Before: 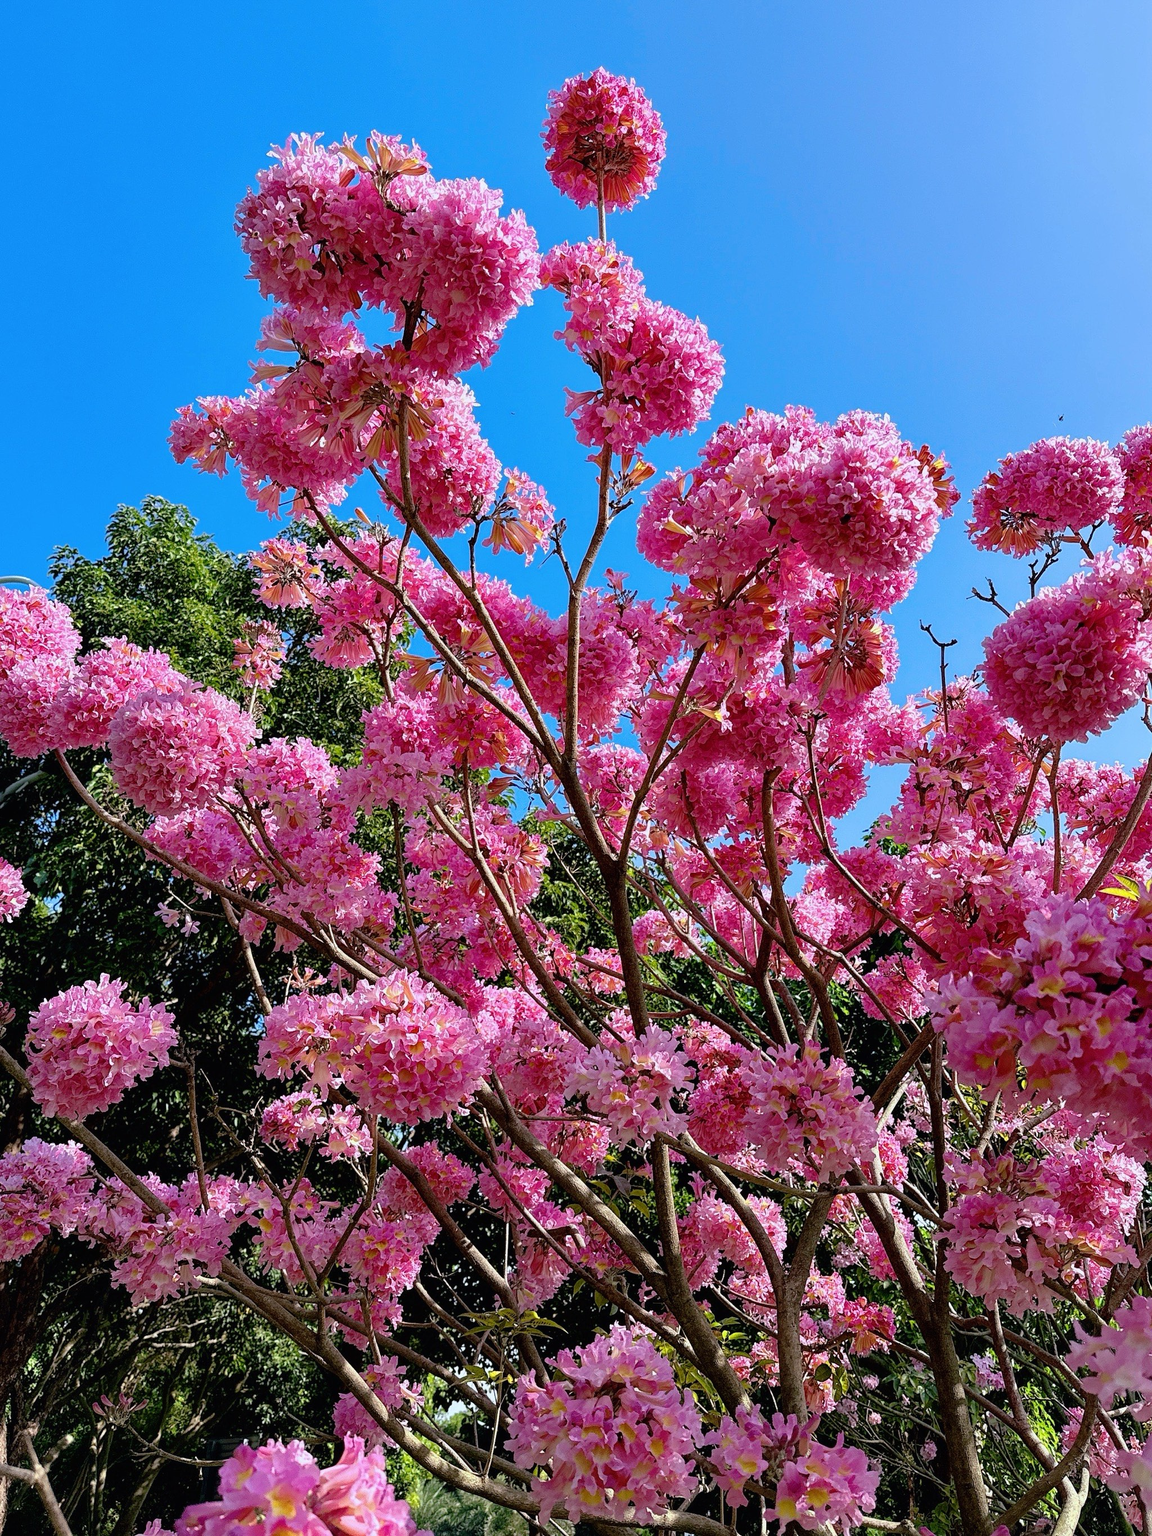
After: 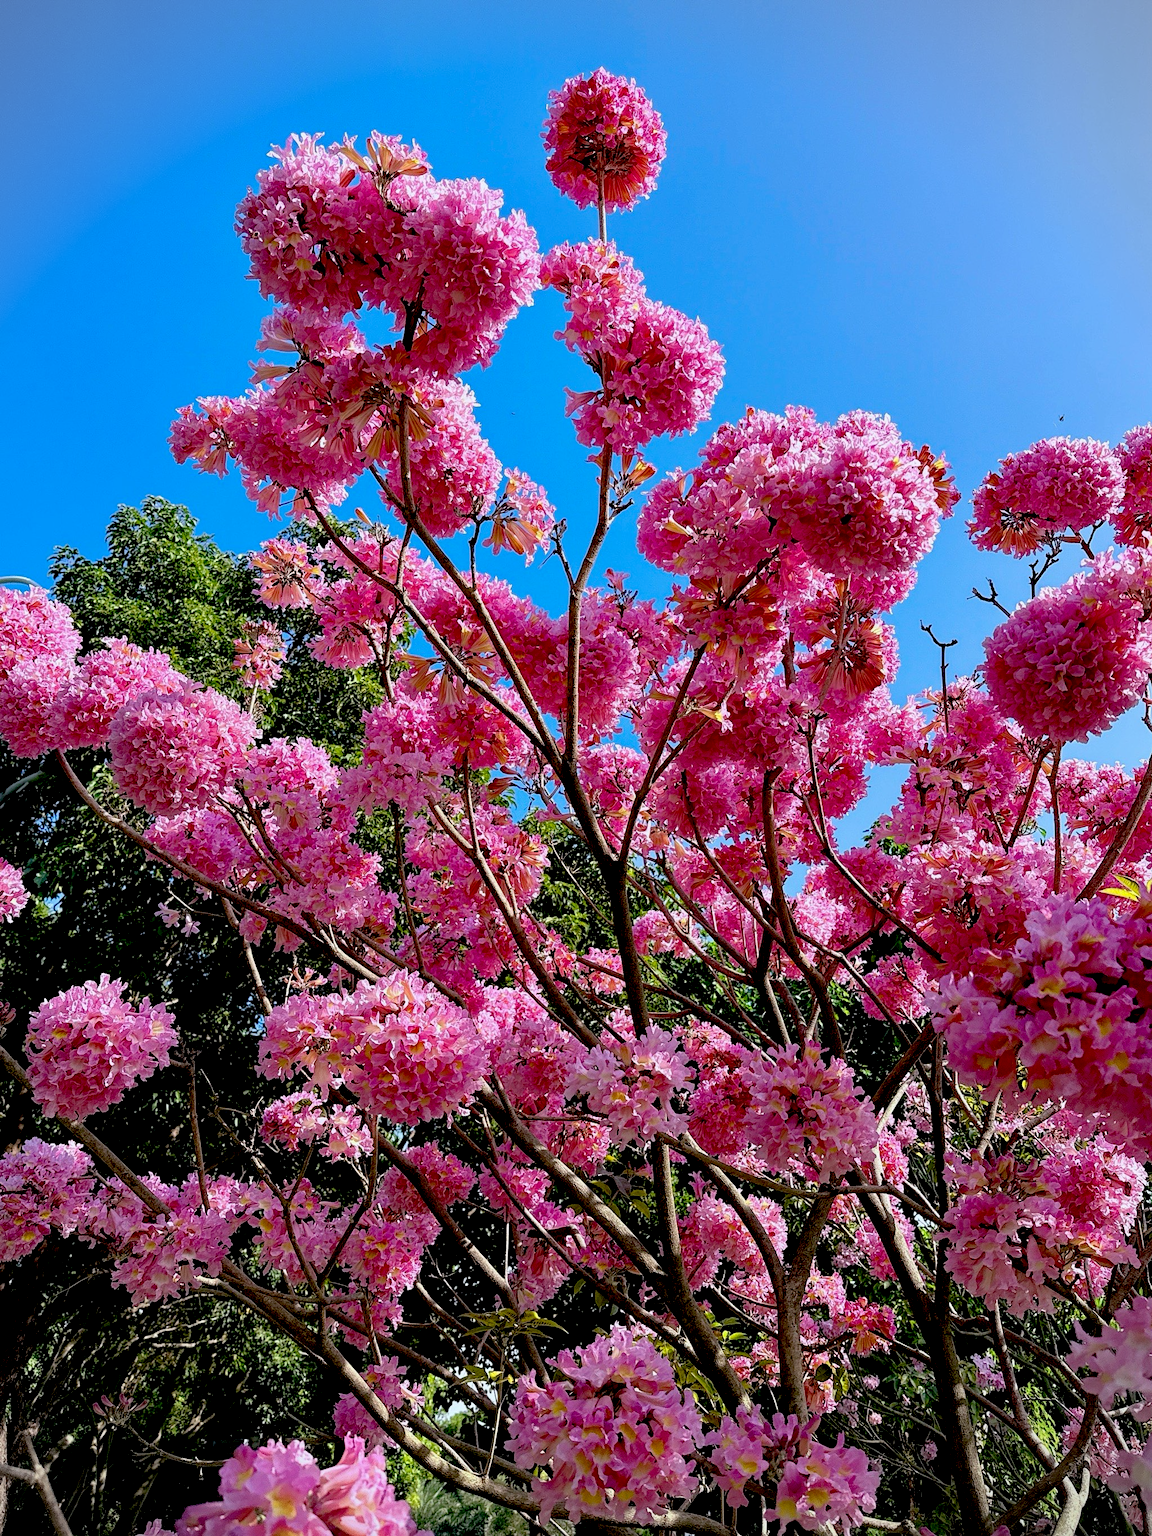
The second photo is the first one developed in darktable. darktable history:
exposure: black level correction 0.017, exposure -0.009 EV, compensate exposure bias true, compensate highlight preservation false
vignetting: fall-off start 91.51%
